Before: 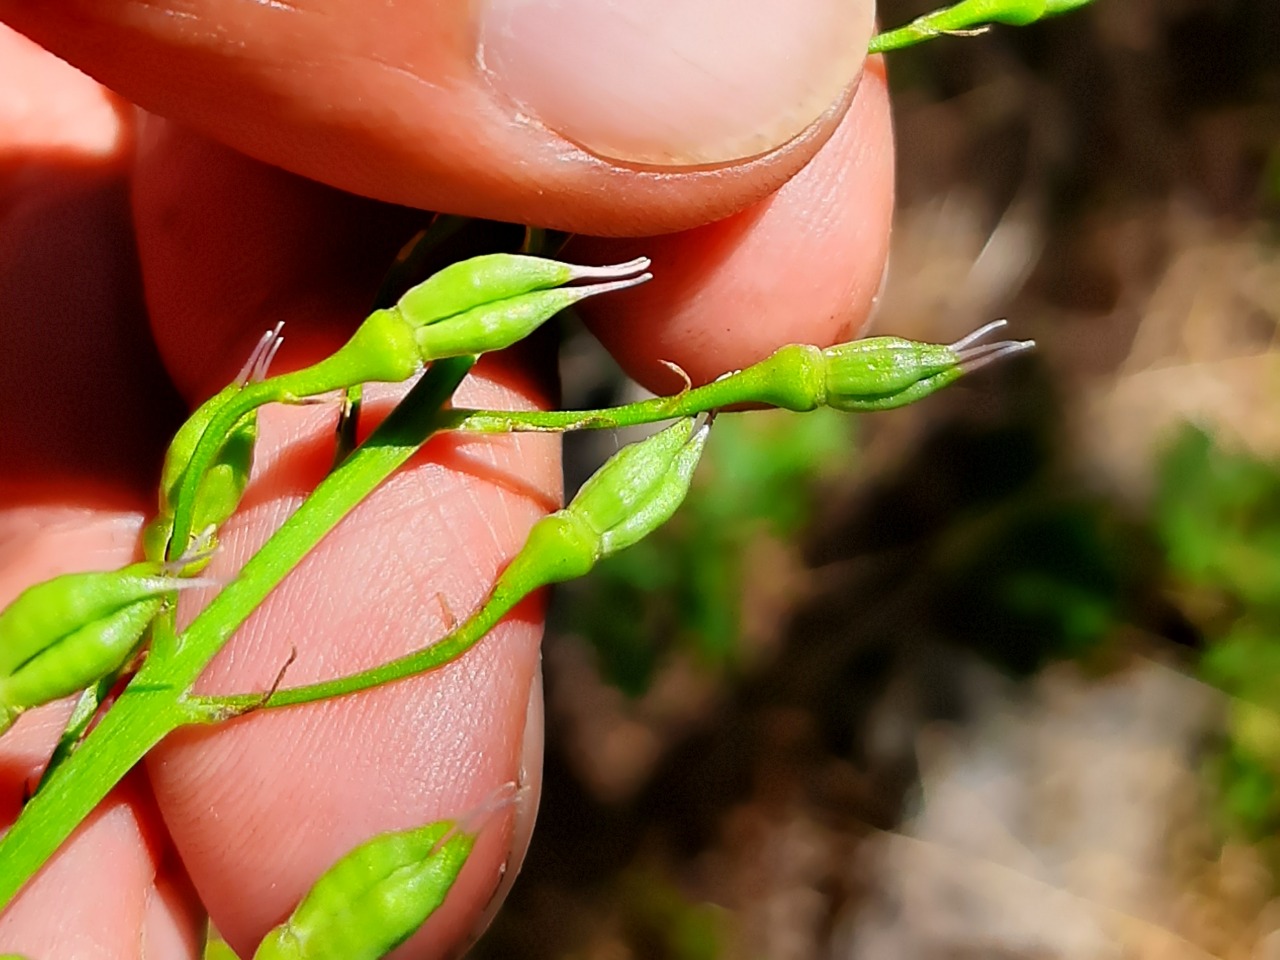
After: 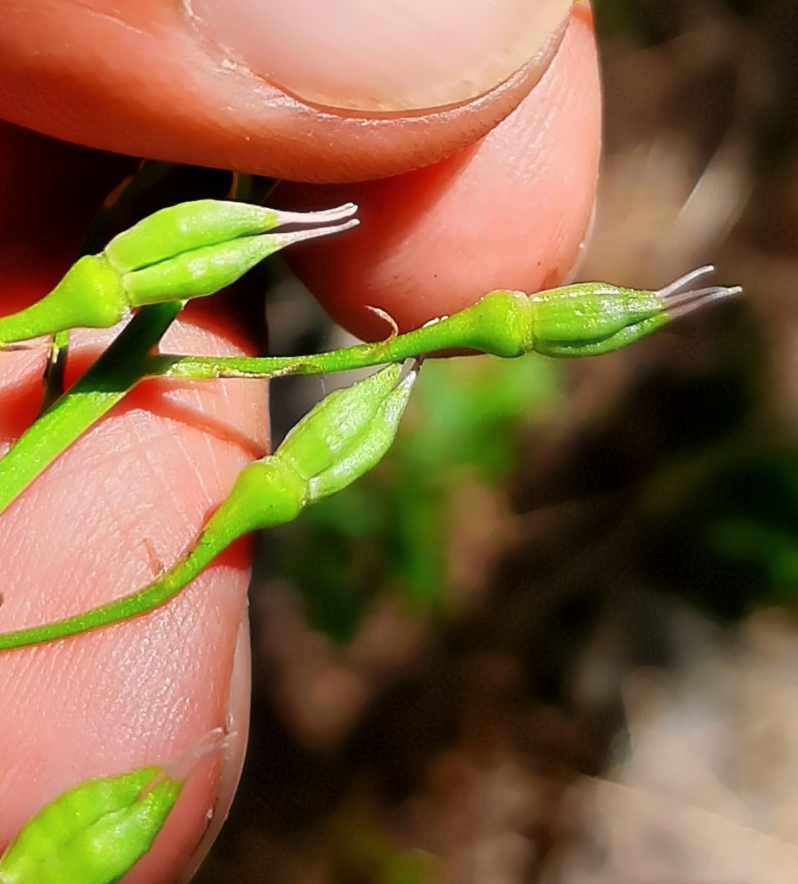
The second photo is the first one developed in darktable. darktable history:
haze removal: strength -0.09, distance 0.358, compatibility mode true, adaptive false
crop and rotate: left 22.918%, top 5.629%, right 14.711%, bottom 2.247%
